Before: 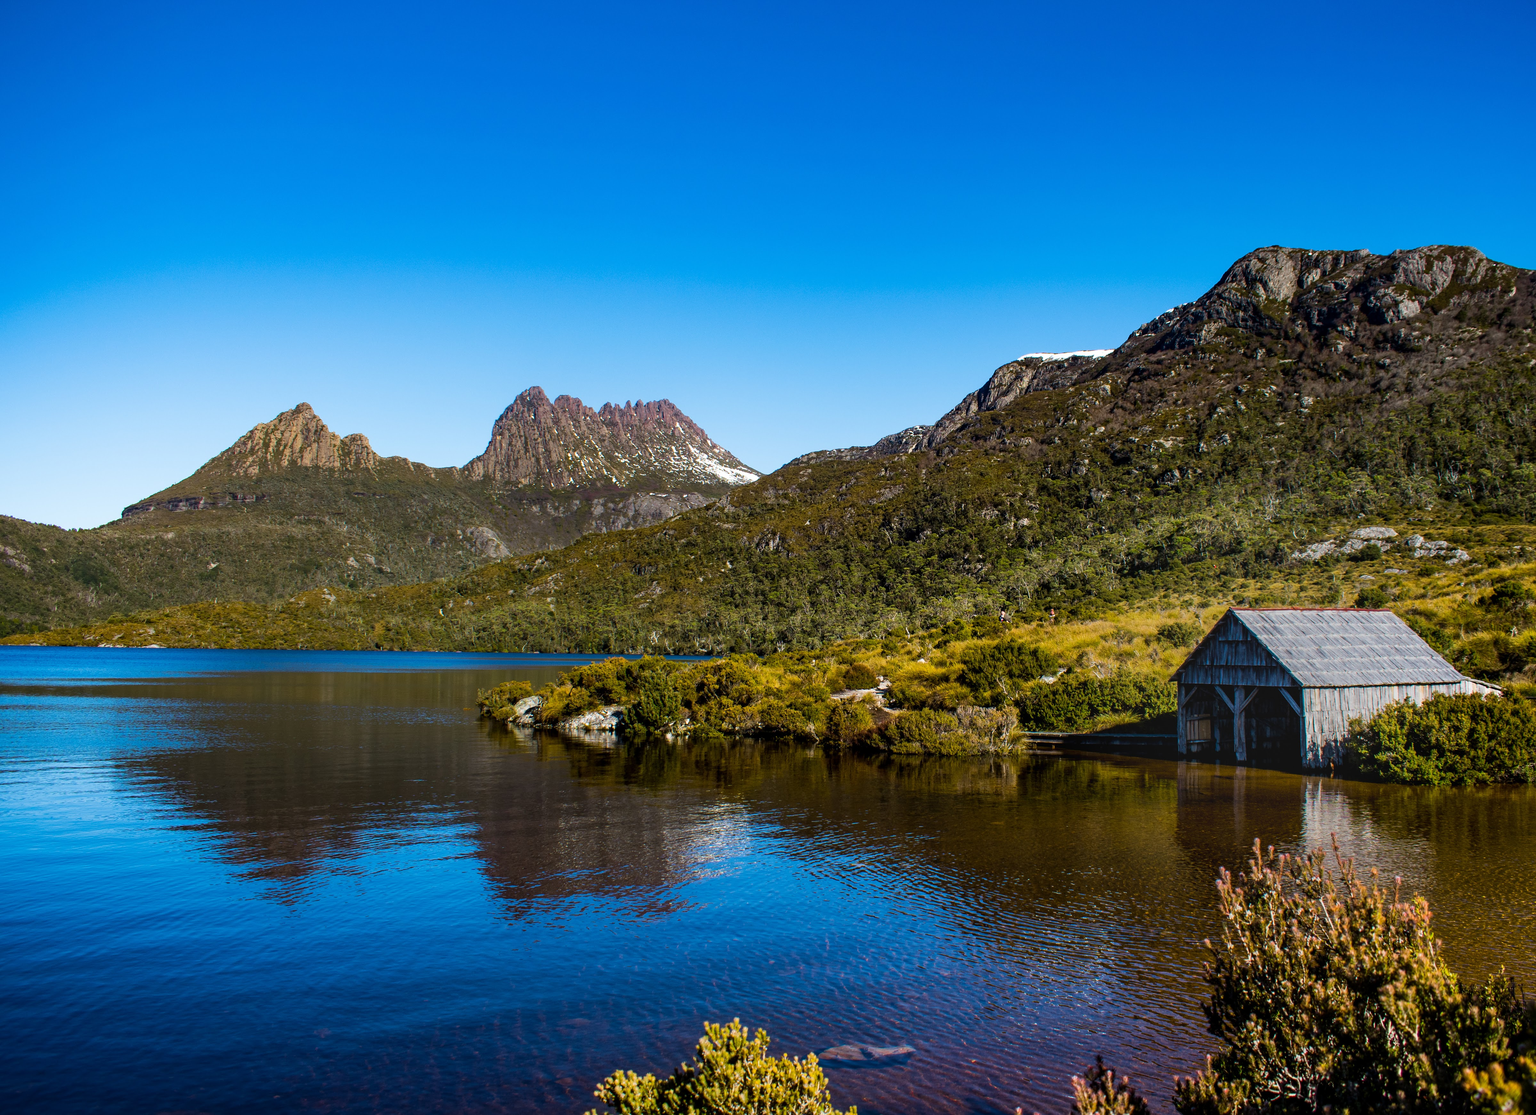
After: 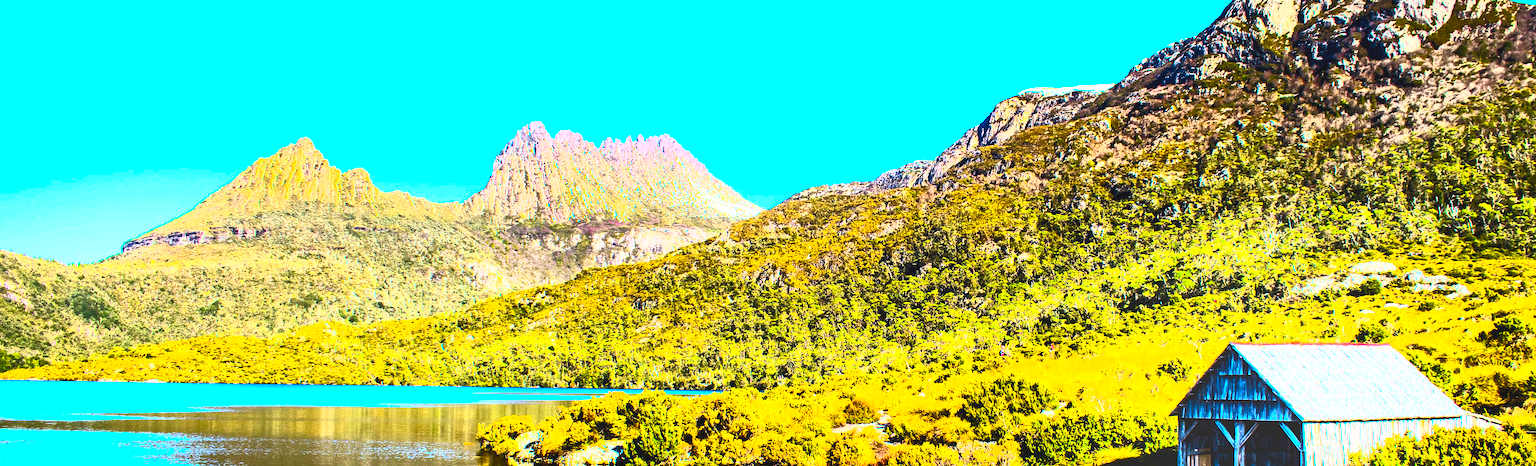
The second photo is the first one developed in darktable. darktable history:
exposure: black level correction 0, exposure 1.388 EV, compensate exposure bias true, compensate highlight preservation false
contrast brightness saturation: contrast 1, brightness 1, saturation 1
tone equalizer: -8 EV -0.75 EV, -7 EV -0.7 EV, -6 EV -0.6 EV, -5 EV -0.4 EV, -3 EV 0.4 EV, -2 EV 0.6 EV, -1 EV 0.7 EV, +0 EV 0.75 EV, edges refinement/feathering 500, mask exposure compensation -1.57 EV, preserve details no
crop and rotate: top 23.84%, bottom 34.294%
